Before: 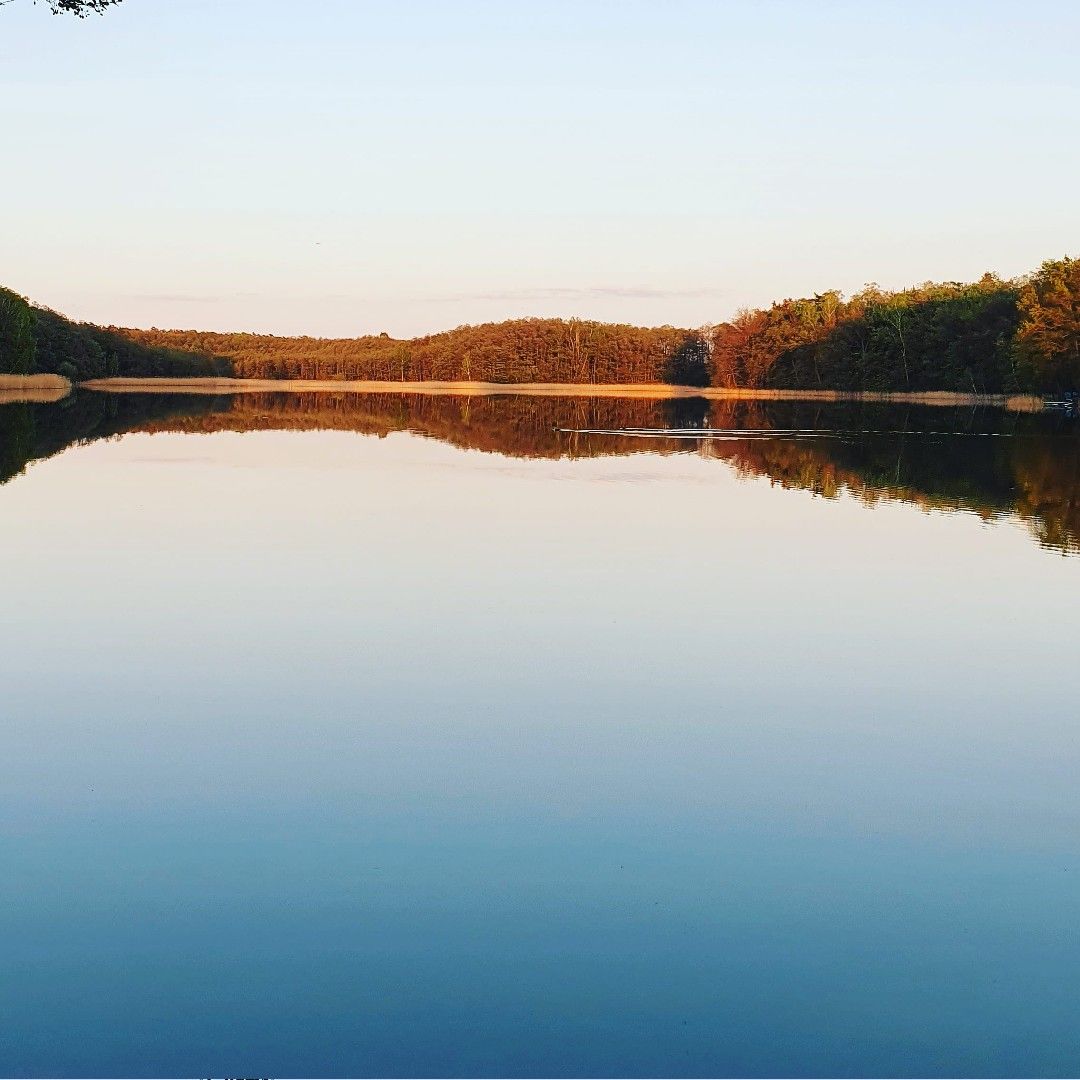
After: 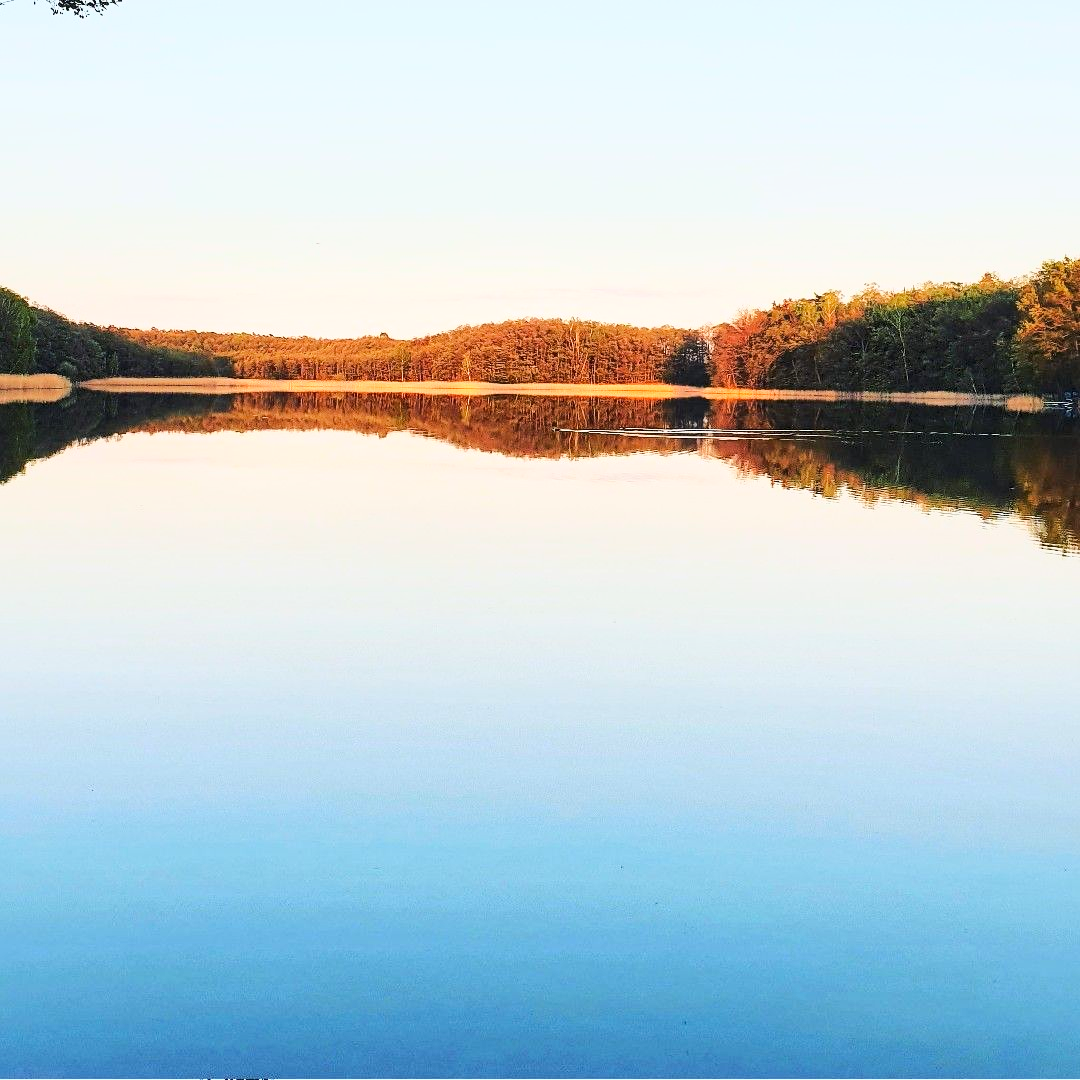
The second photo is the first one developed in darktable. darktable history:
local contrast: mode bilateral grid, contrast 20, coarseness 50, detail 159%, midtone range 0.2
base curve: curves: ch0 [(0, 0) (0.025, 0.046) (0.112, 0.277) (0.467, 0.74) (0.814, 0.929) (1, 0.942)]
